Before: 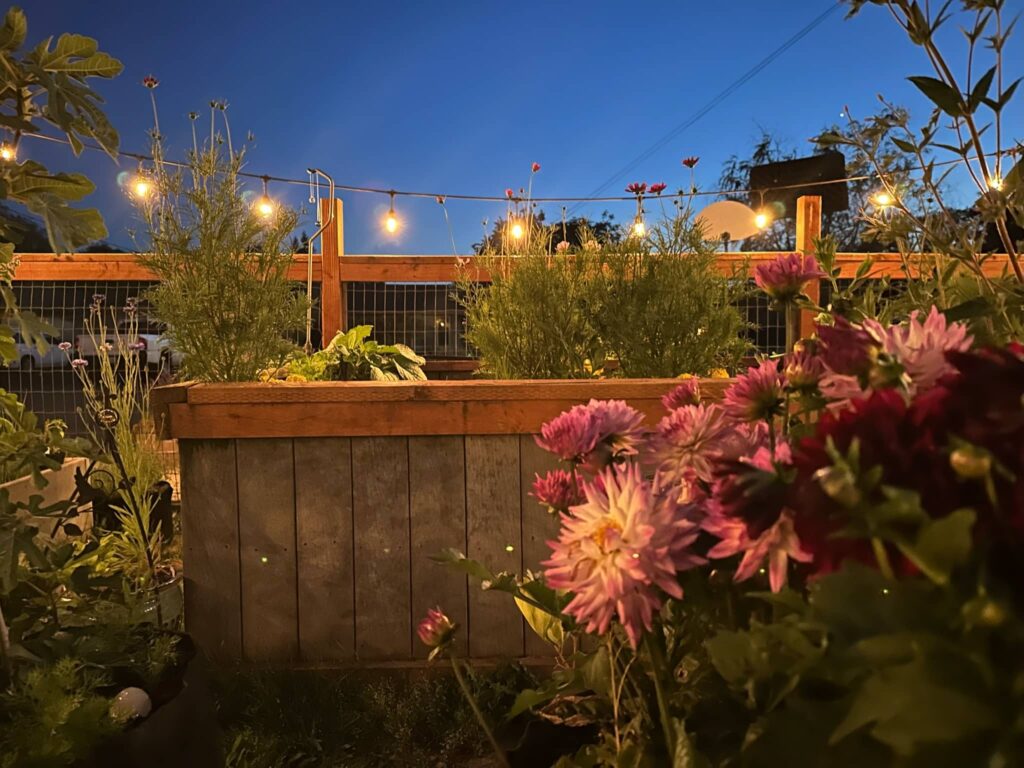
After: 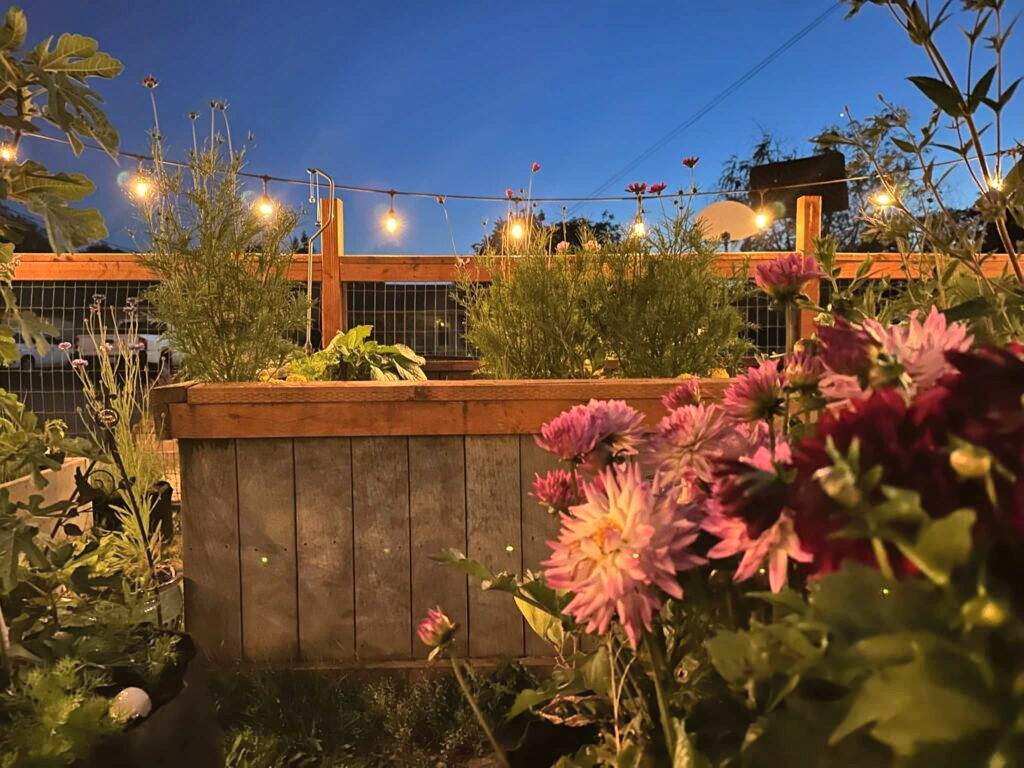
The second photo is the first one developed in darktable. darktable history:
shadows and highlights: shadows 59.95, soften with gaussian
